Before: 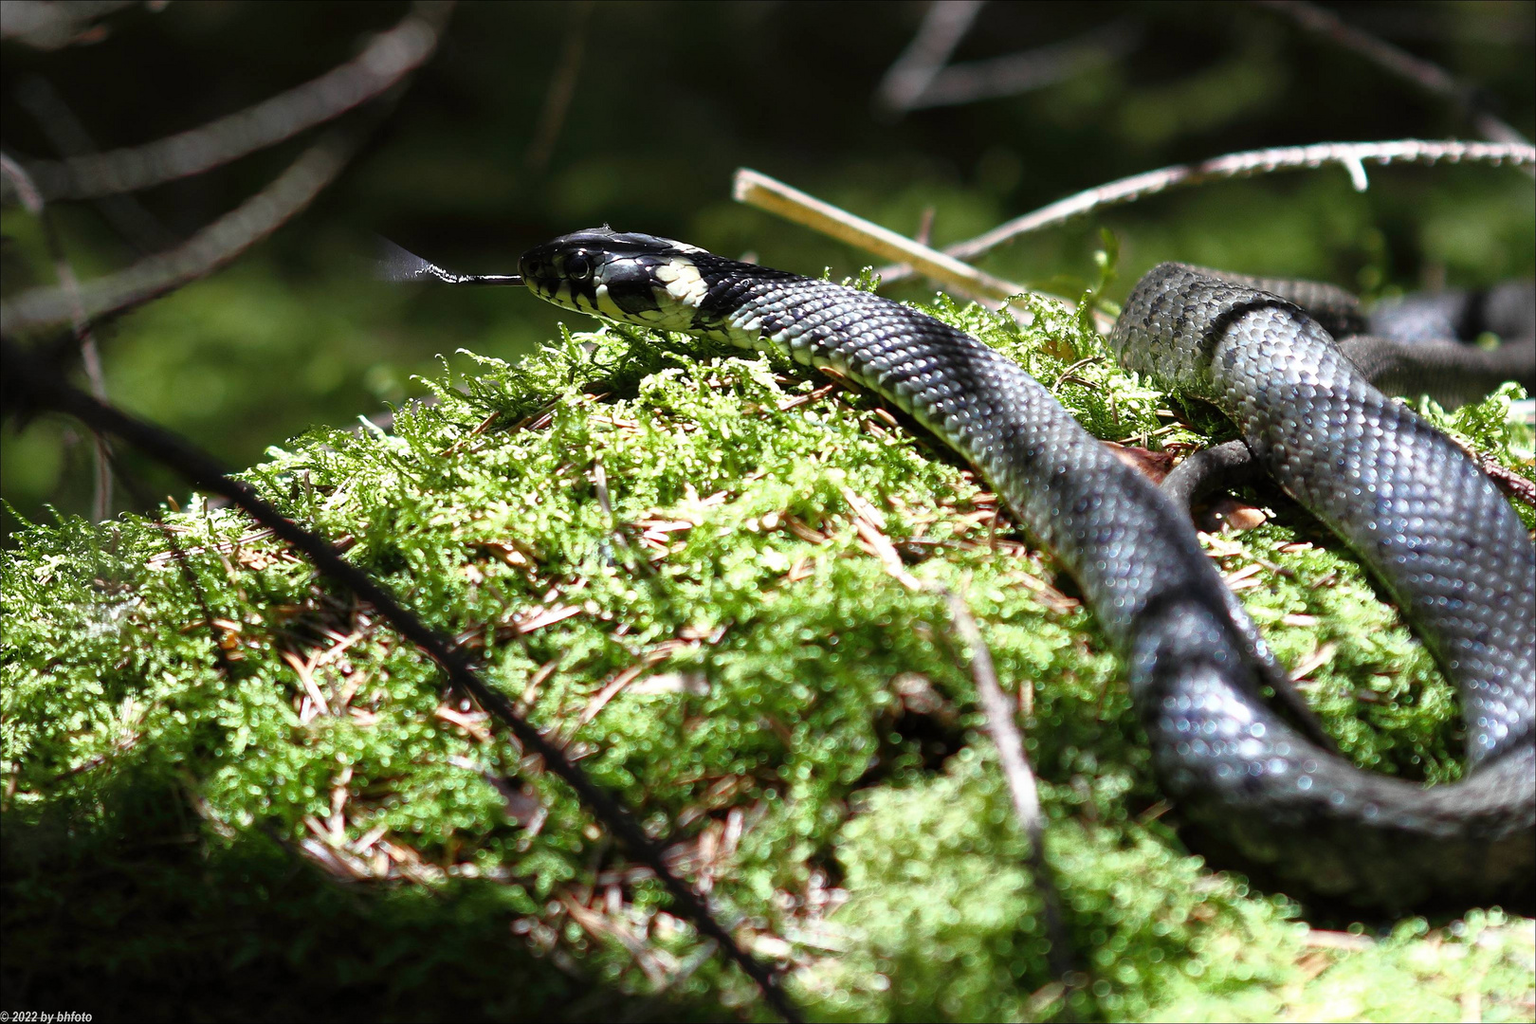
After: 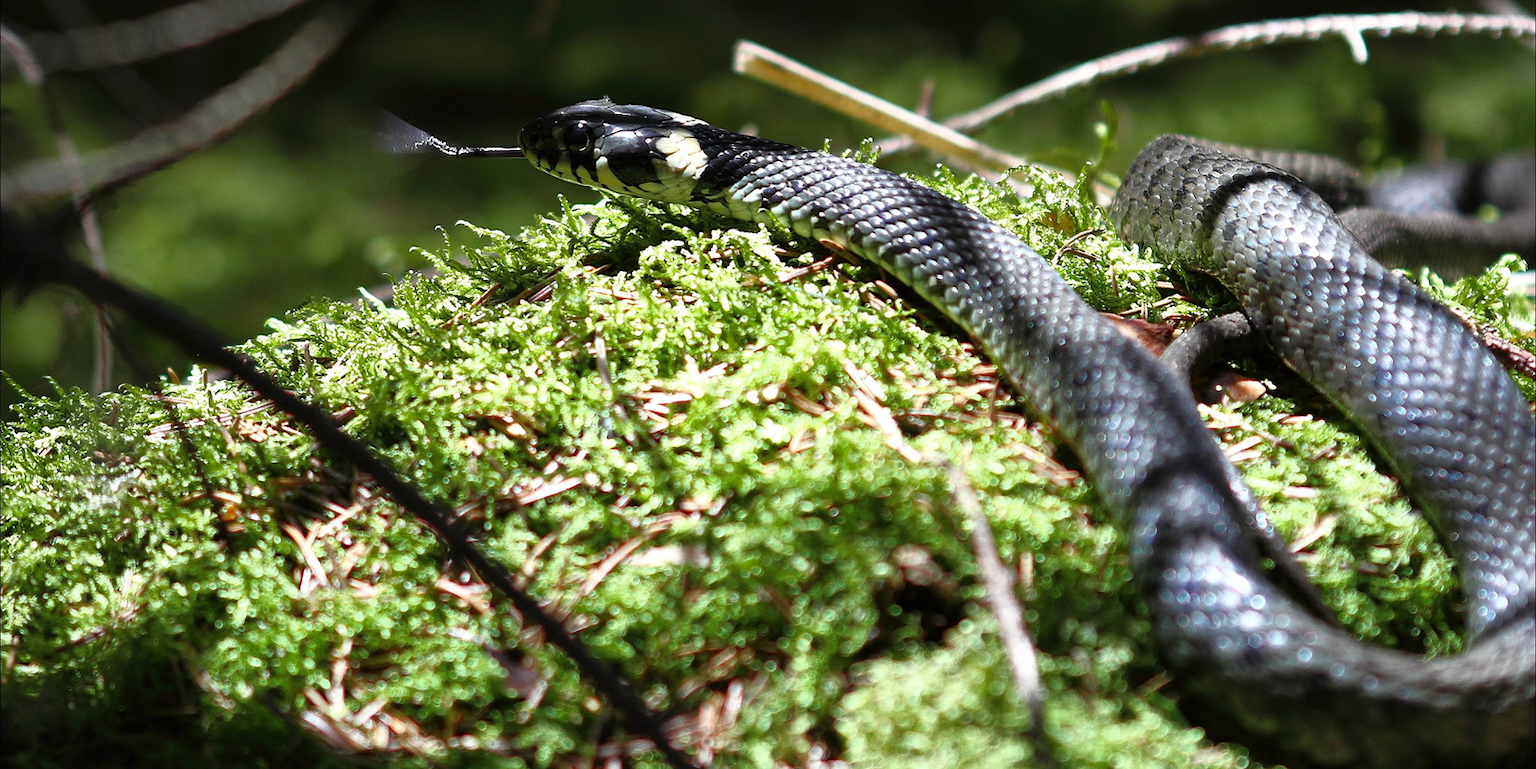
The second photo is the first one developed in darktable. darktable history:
crop and rotate: top 12.572%, bottom 12.204%
